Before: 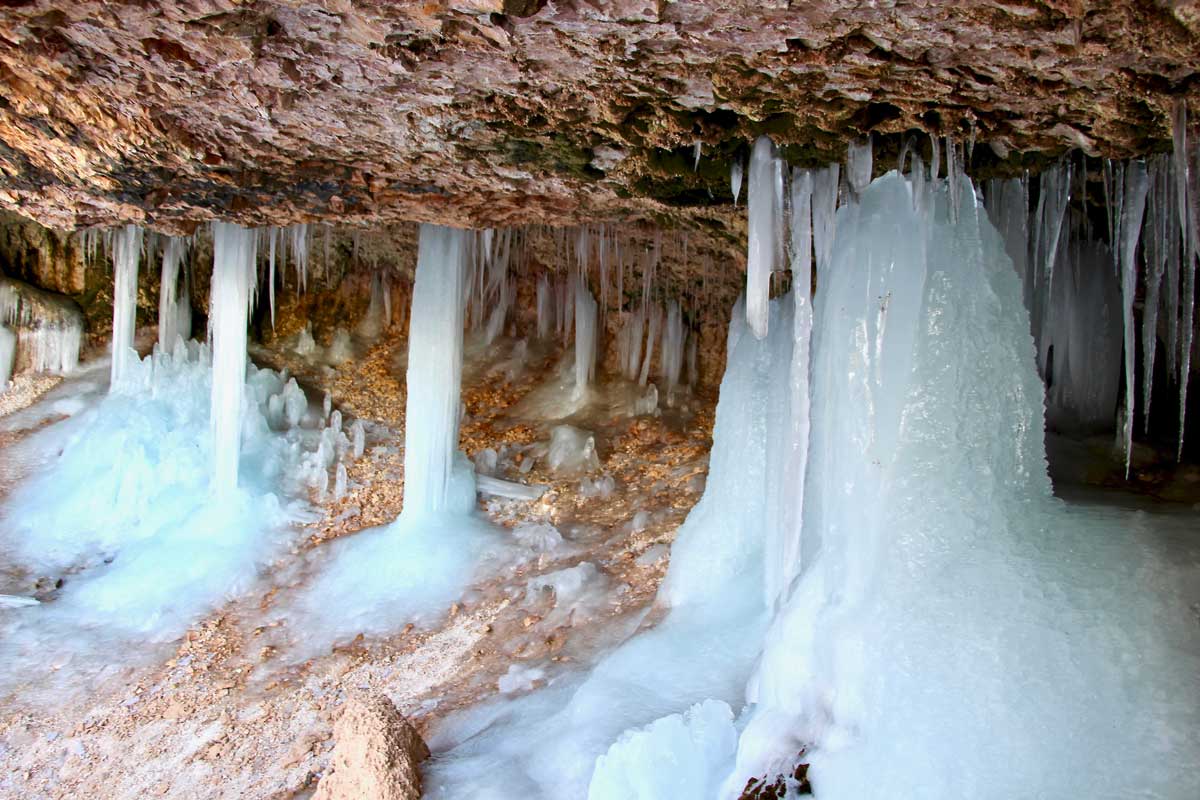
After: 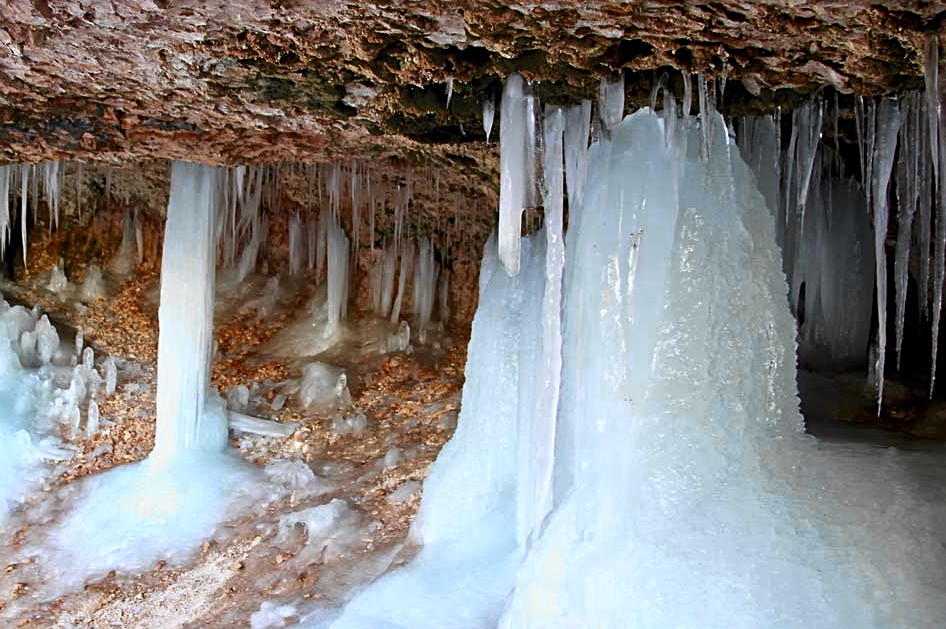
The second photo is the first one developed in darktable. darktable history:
crop and rotate: left 20.74%, top 7.912%, right 0.375%, bottom 13.378%
sharpen: on, module defaults
tone equalizer: on, module defaults
color zones: curves: ch0 [(0, 0.363) (0.128, 0.373) (0.25, 0.5) (0.402, 0.407) (0.521, 0.525) (0.63, 0.559) (0.729, 0.662) (0.867, 0.471)]; ch1 [(0, 0.515) (0.136, 0.618) (0.25, 0.5) (0.378, 0) (0.516, 0) (0.622, 0.593) (0.737, 0.819) (0.87, 0.593)]; ch2 [(0, 0.529) (0.128, 0.471) (0.282, 0.451) (0.386, 0.662) (0.516, 0.525) (0.633, 0.554) (0.75, 0.62) (0.875, 0.441)]
color correction: saturation 0.8
